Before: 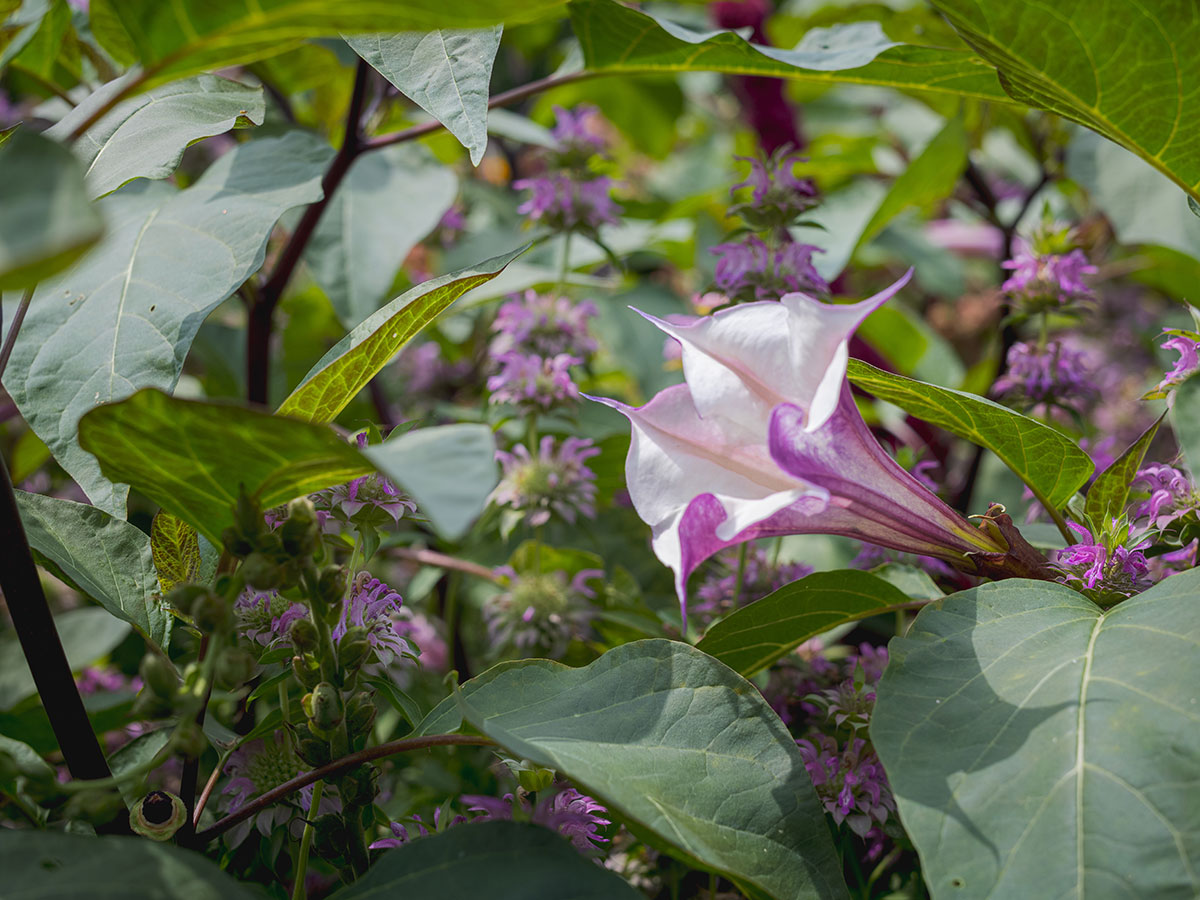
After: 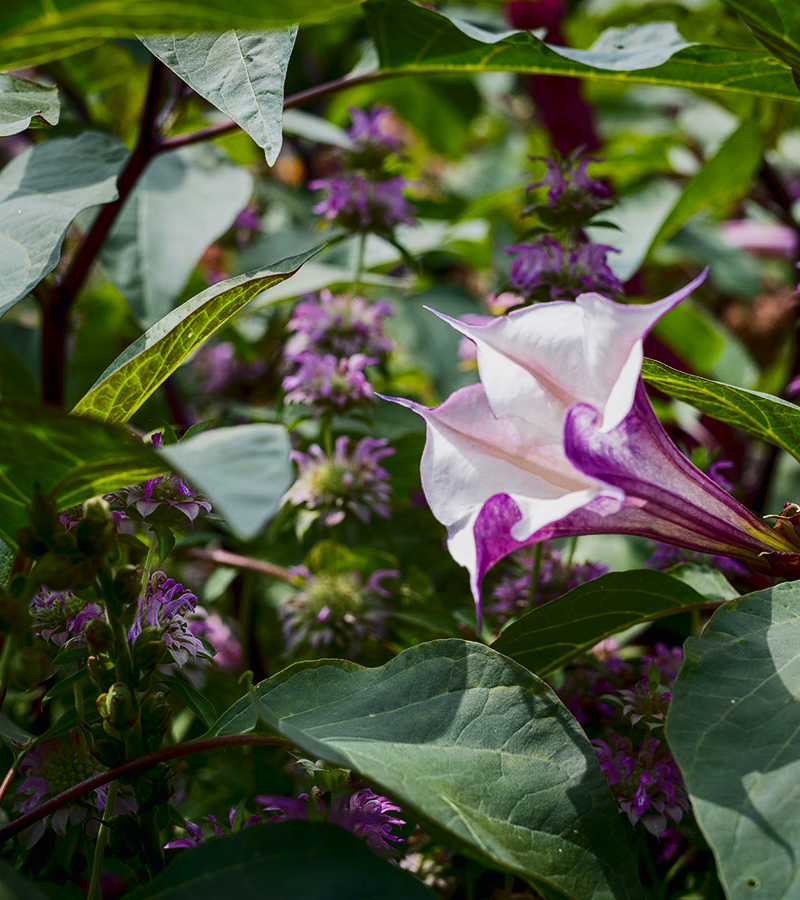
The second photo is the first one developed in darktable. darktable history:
exposure: exposure -0.333 EV, compensate highlight preservation false
crop: left 17.118%, right 16.212%
contrast brightness saturation: contrast 0.193, brightness -0.226, saturation 0.119
base curve: curves: ch0 [(0, 0) (0.088, 0.125) (0.176, 0.251) (0.354, 0.501) (0.613, 0.749) (1, 0.877)], preserve colors none
shadows and highlights: shadows 33.54, highlights -46.68, compress 49.58%, soften with gaussian
contrast equalizer: y [[0.5, 0.5, 0.472, 0.5, 0.5, 0.5], [0.5 ×6], [0.5 ×6], [0 ×6], [0 ×6]], mix -0.298
